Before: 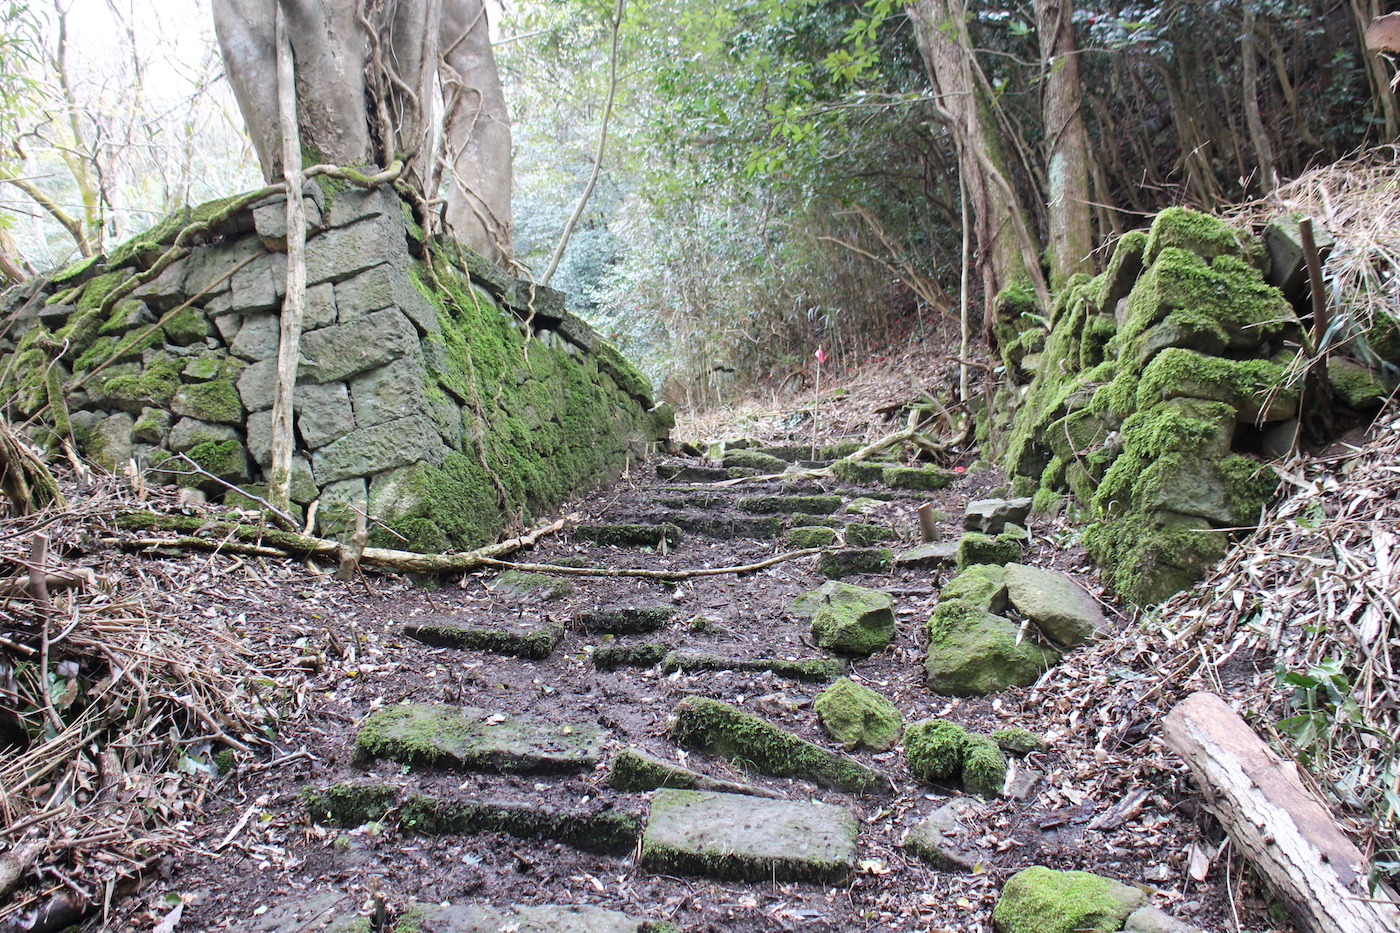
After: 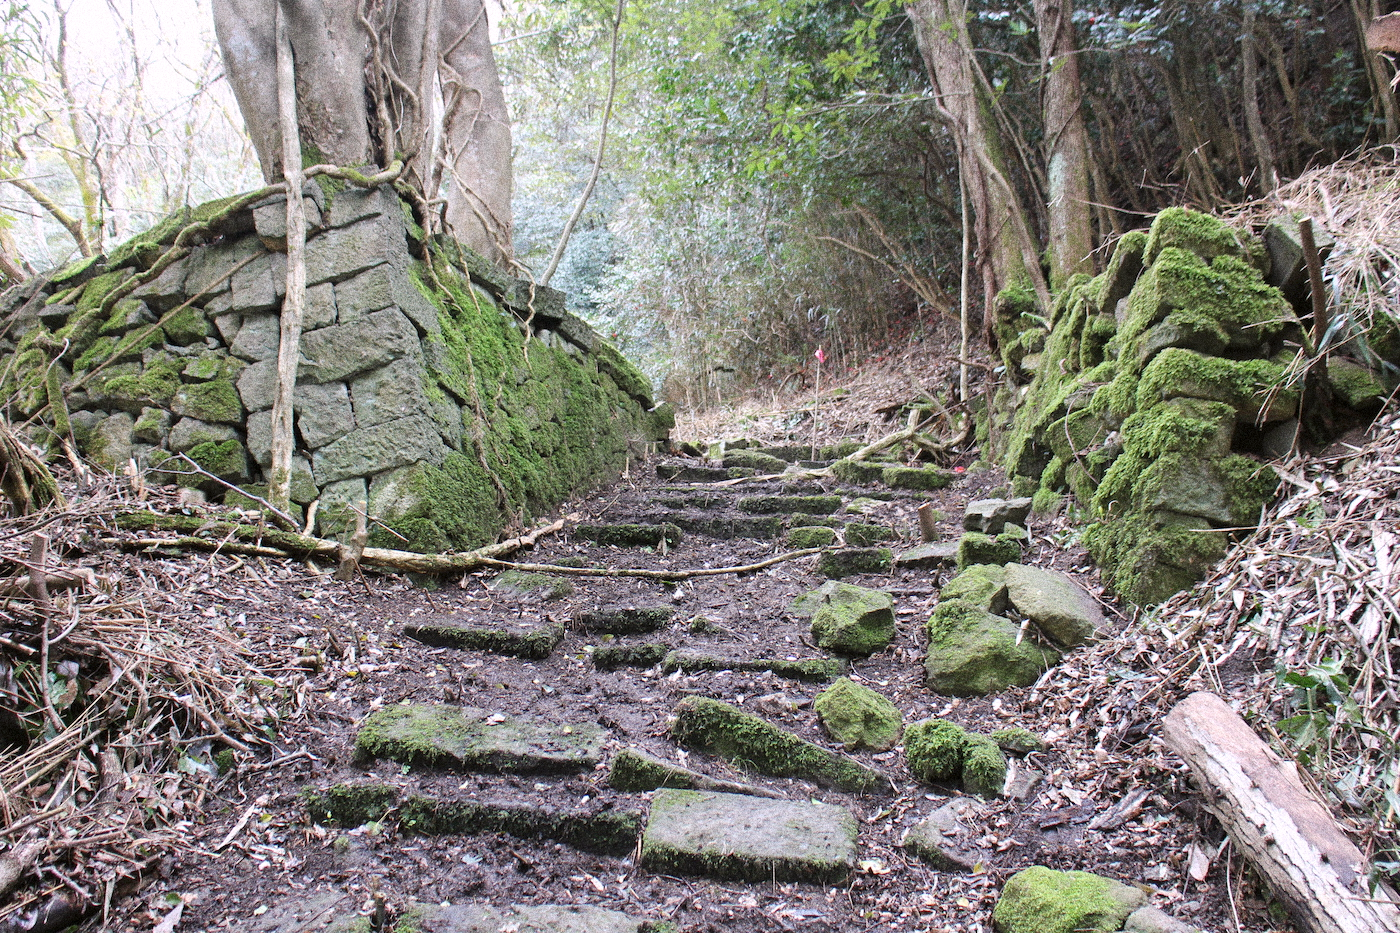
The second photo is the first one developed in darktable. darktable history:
color correction: highlights a* 3.12, highlights b* -1.55, shadows a* -0.101, shadows b* 2.52, saturation 0.98
grain: coarseness 14.49 ISO, strength 48.04%, mid-tones bias 35%
